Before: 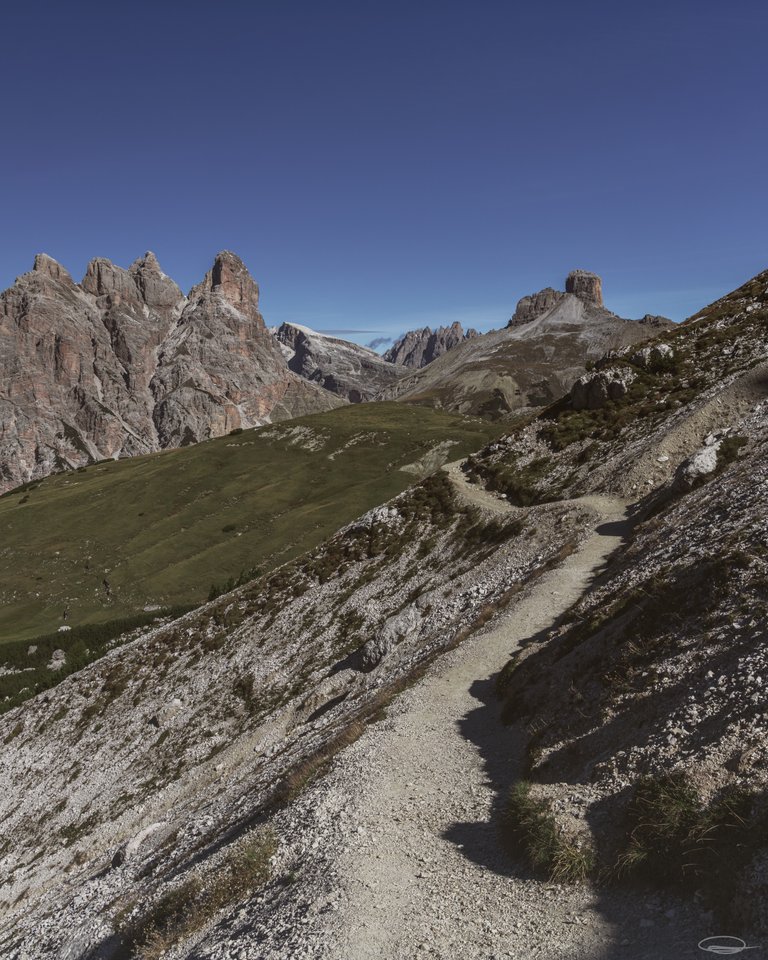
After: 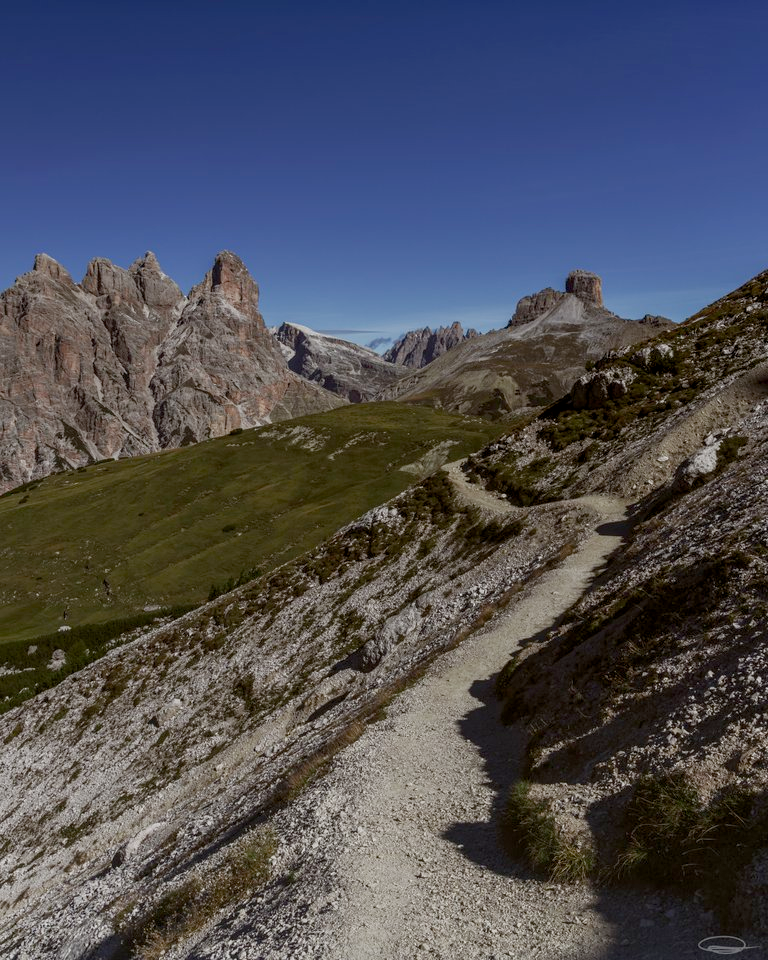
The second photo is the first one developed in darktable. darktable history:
exposure: black level correction 0.009, exposure -0.165 EV, compensate highlight preservation false
color balance rgb: linear chroma grading › global chroma 0.924%, perceptual saturation grading › global saturation 20%, perceptual saturation grading › highlights -49.017%, perceptual saturation grading › shadows 25.9%, global vibrance 9.766%
